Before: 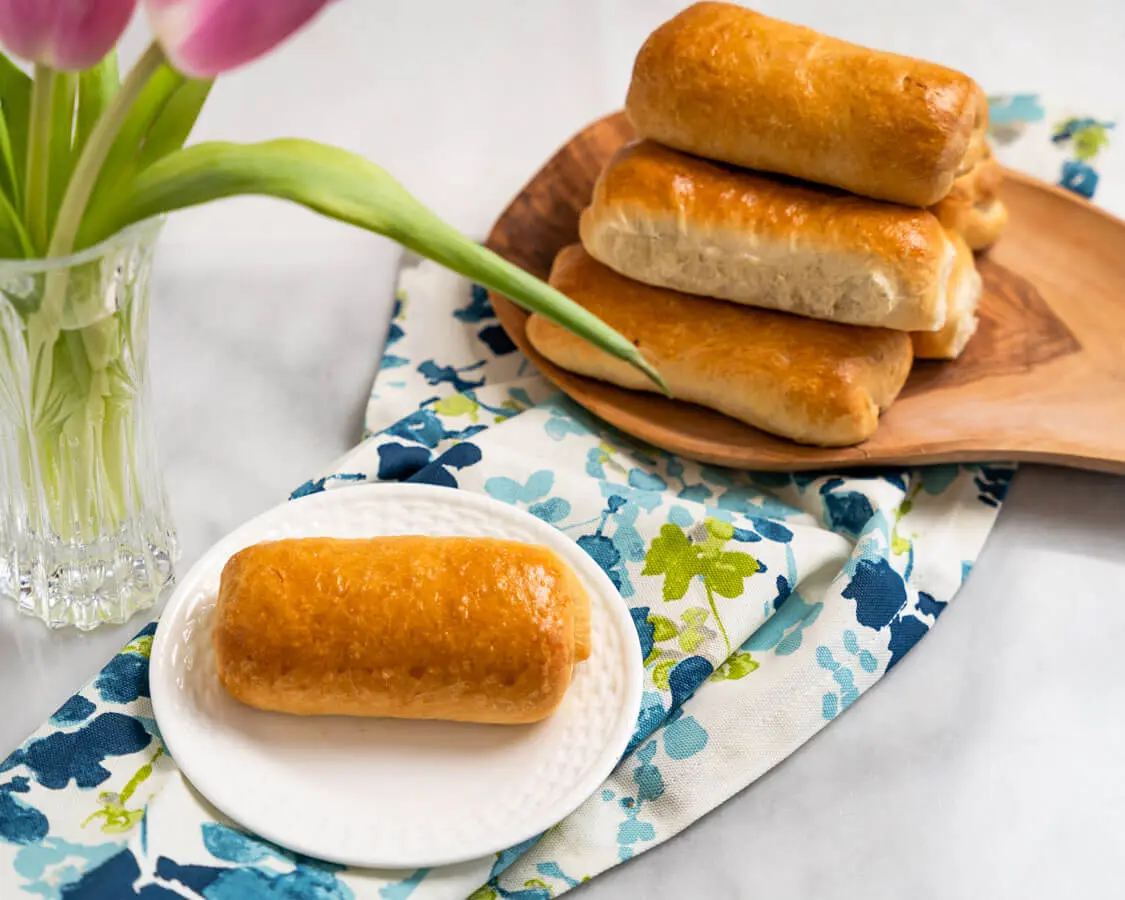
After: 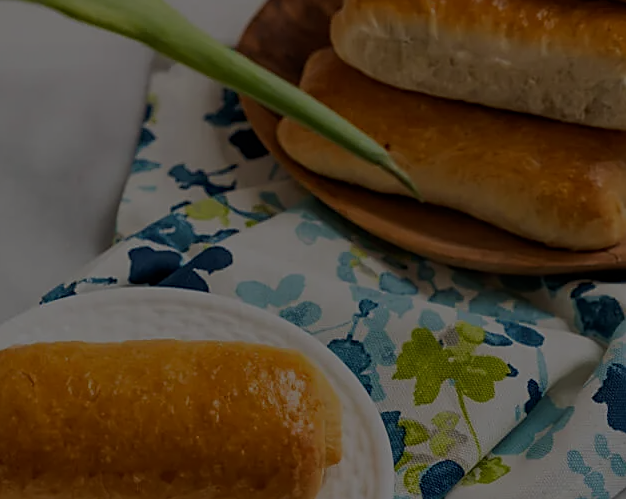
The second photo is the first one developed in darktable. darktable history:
exposure: exposure -2.423 EV, compensate highlight preservation false
crop and rotate: left 22.219%, top 21.828%, right 22.066%, bottom 22.693%
sharpen: on, module defaults
